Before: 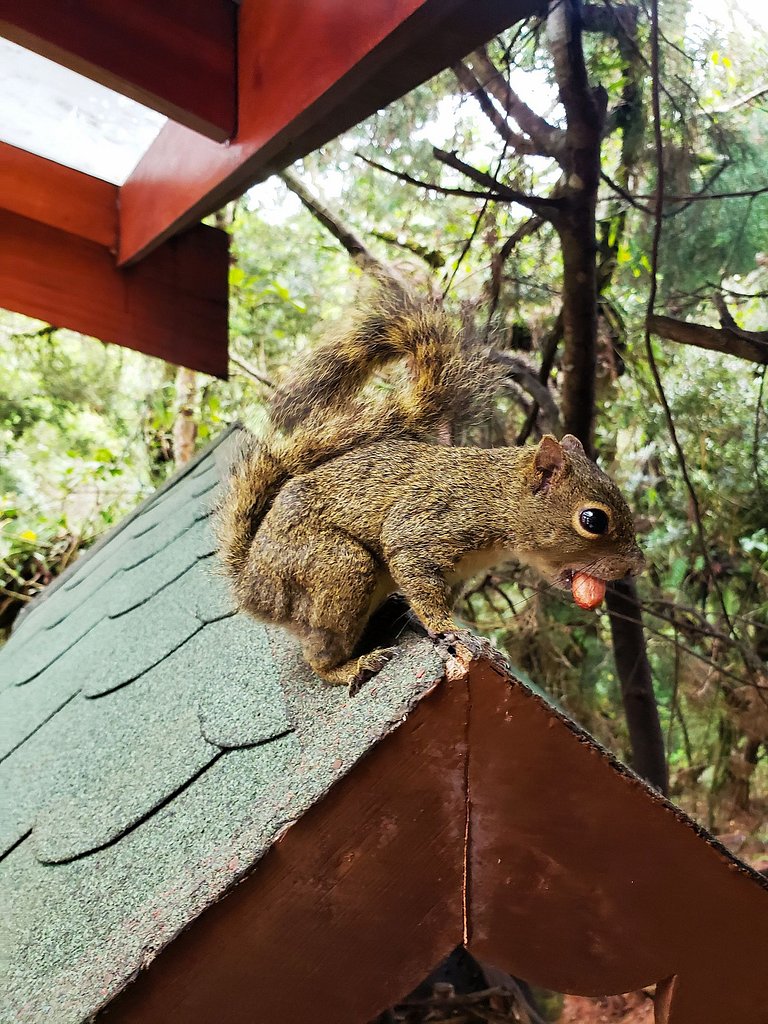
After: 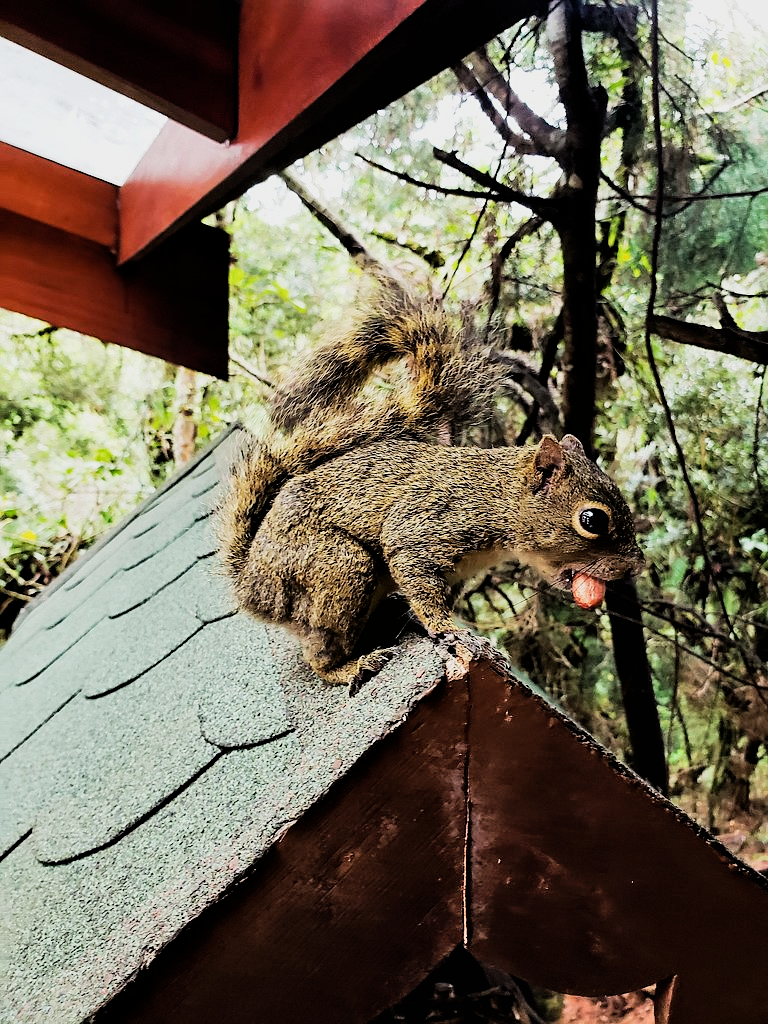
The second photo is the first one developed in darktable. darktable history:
filmic rgb: black relative exposure -5 EV, hardness 2.88, contrast 1.2, highlights saturation mix -30%
tone equalizer: -8 EV -0.417 EV, -7 EV -0.389 EV, -6 EV -0.333 EV, -5 EV -0.222 EV, -3 EV 0.222 EV, -2 EV 0.333 EV, -1 EV 0.389 EV, +0 EV 0.417 EV, edges refinement/feathering 500, mask exposure compensation -1.57 EV, preserve details no
sharpen: amount 0.2
shadows and highlights: shadows 37.27, highlights -28.18, soften with gaussian
